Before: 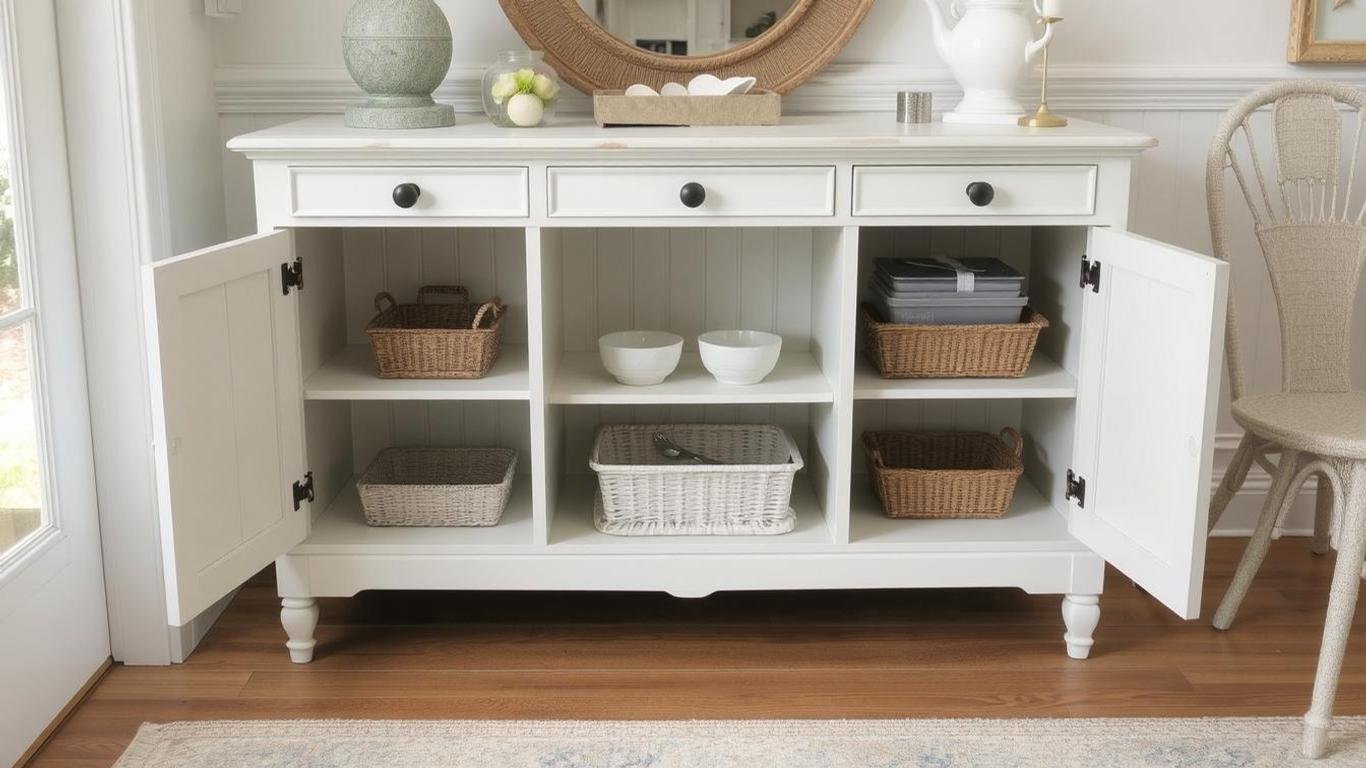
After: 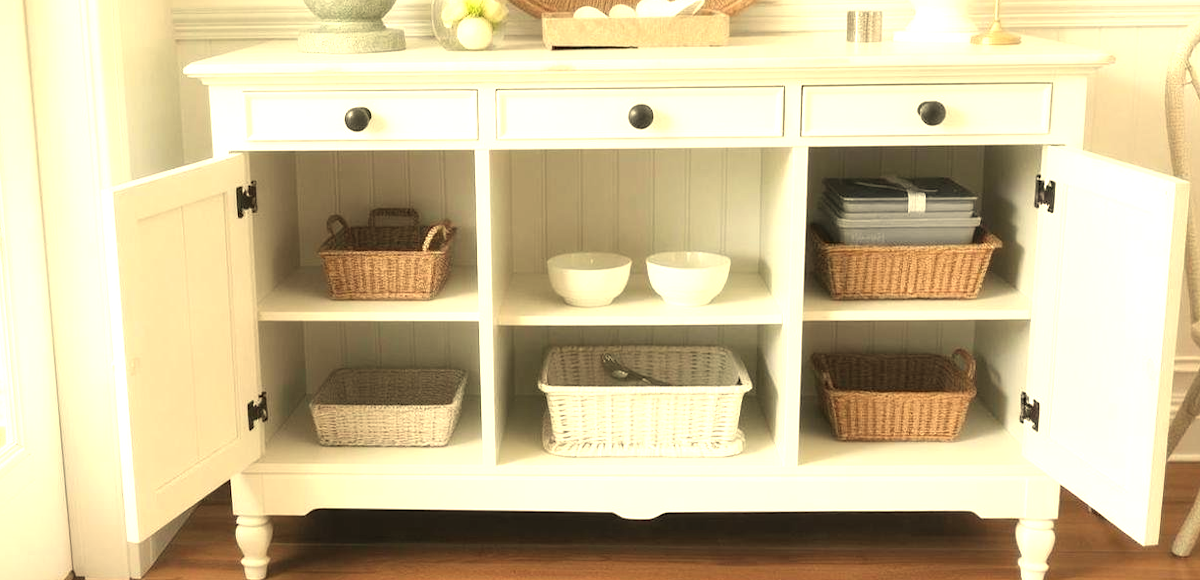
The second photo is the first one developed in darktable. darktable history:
exposure: black level correction 0, exposure 1 EV, compensate highlight preservation false
white balance: red 1.08, blue 0.791
rotate and perspective: lens shift (horizontal) -0.055, automatic cropping off
sharpen: radius 5.325, amount 0.312, threshold 26.433
crop and rotate: left 2.425%, top 11.305%, right 9.6%, bottom 15.08%
